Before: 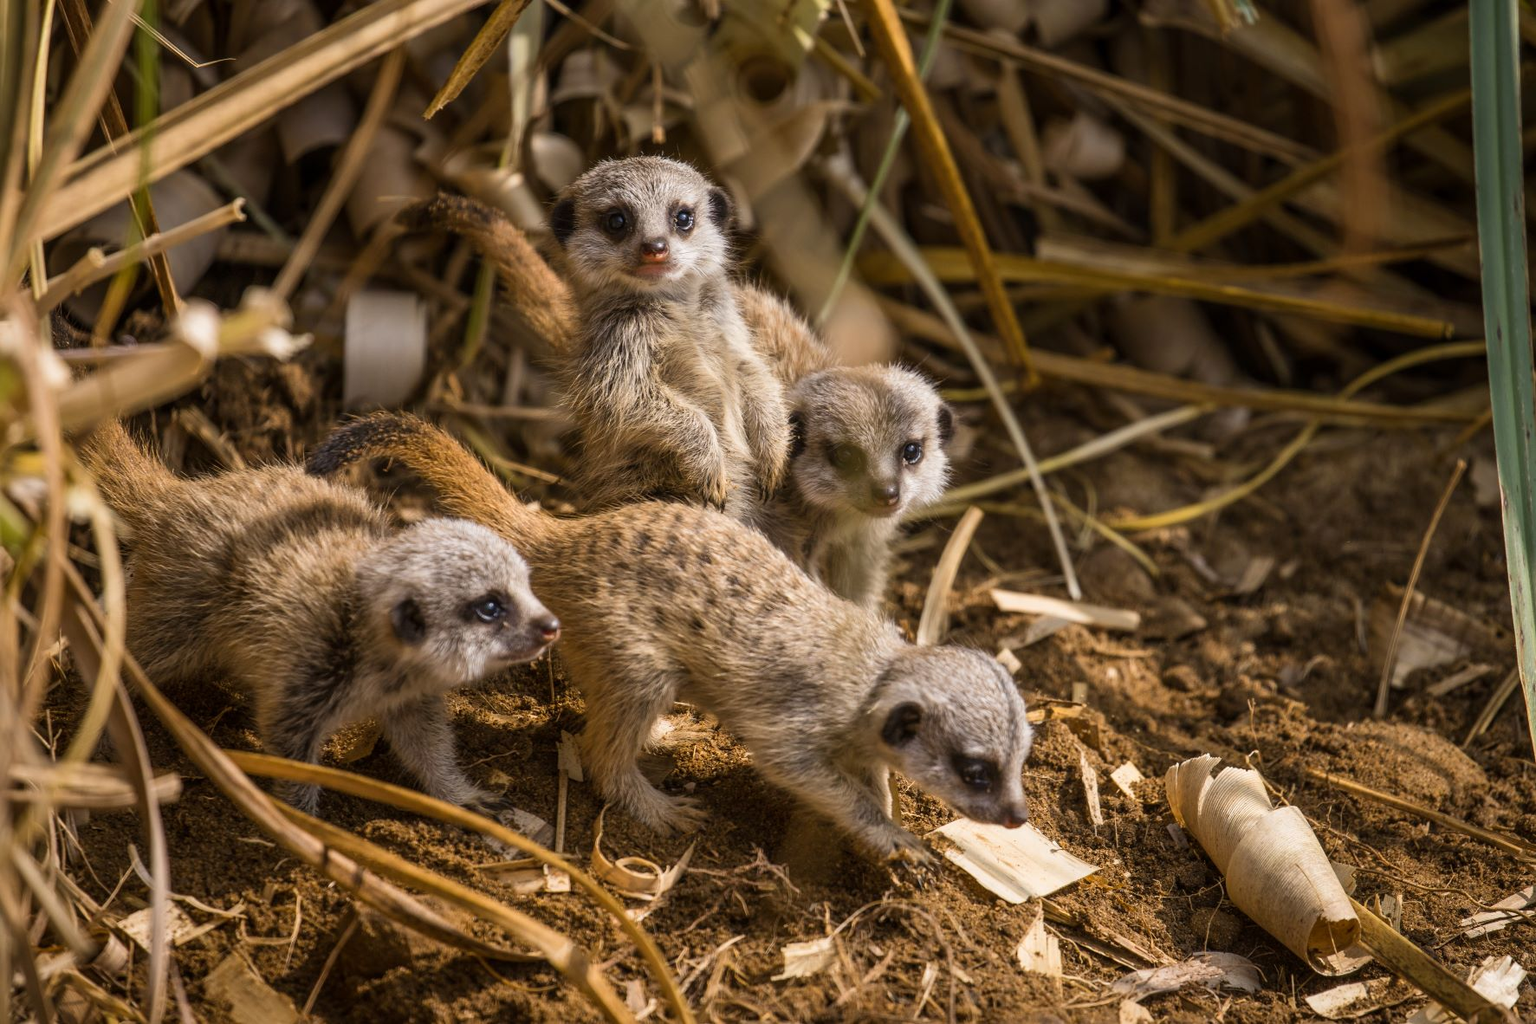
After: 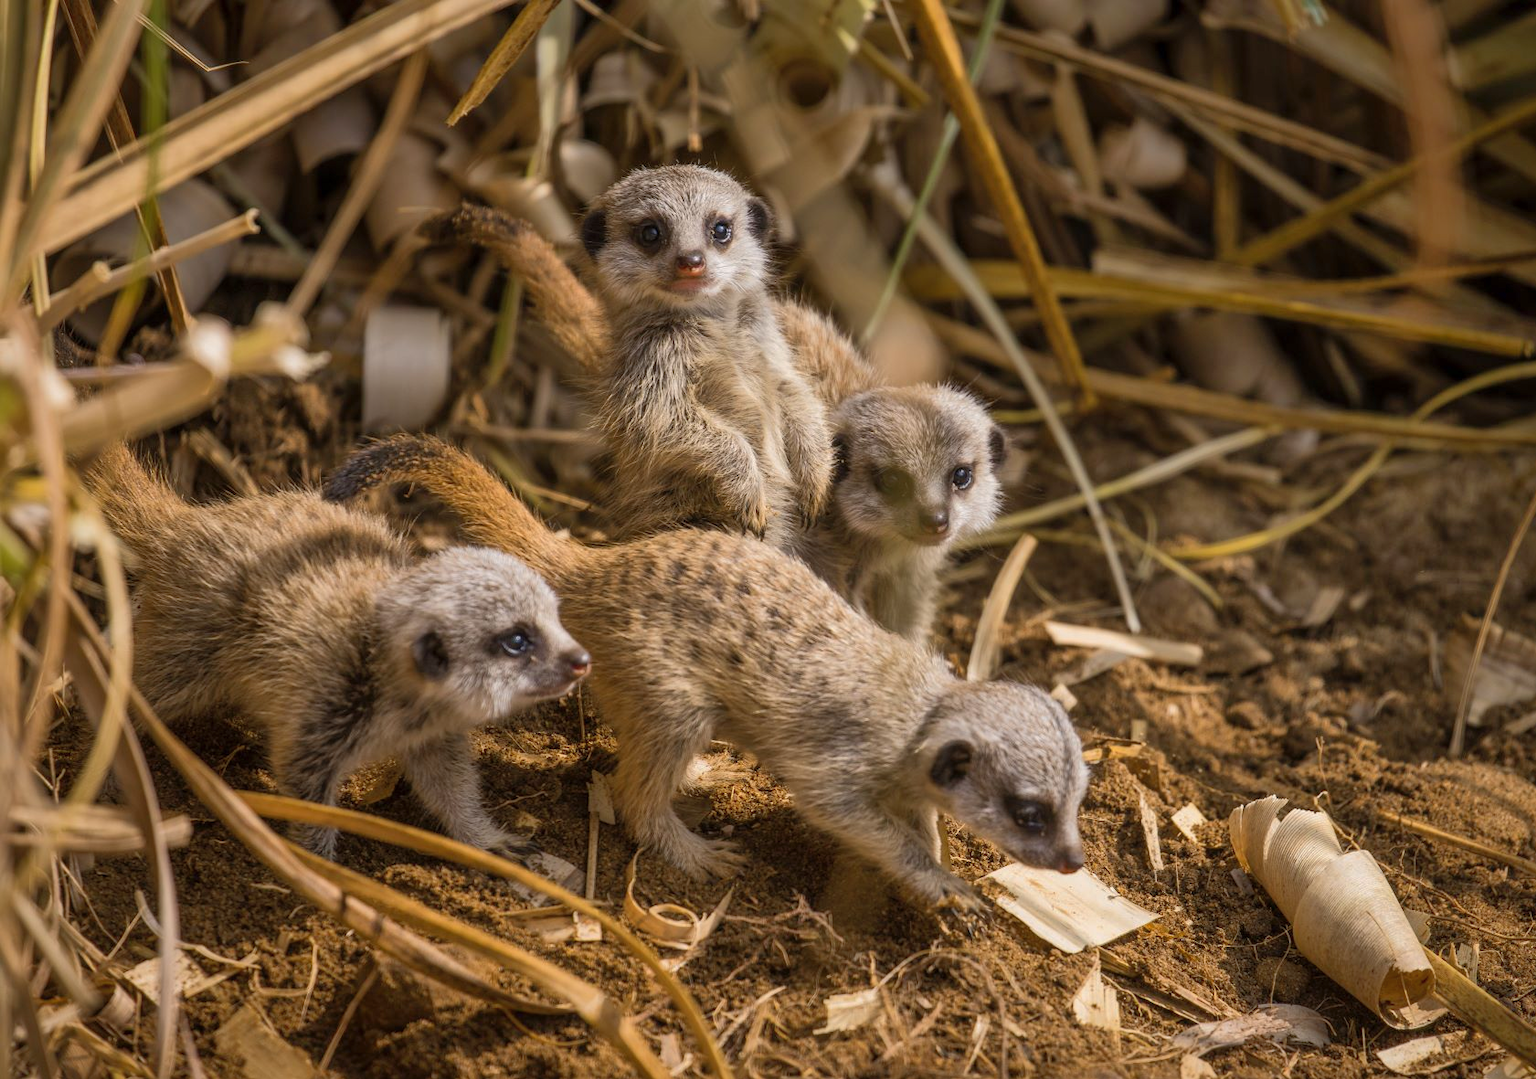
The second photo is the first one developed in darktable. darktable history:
shadows and highlights: on, module defaults
crop and rotate: right 5.167%
